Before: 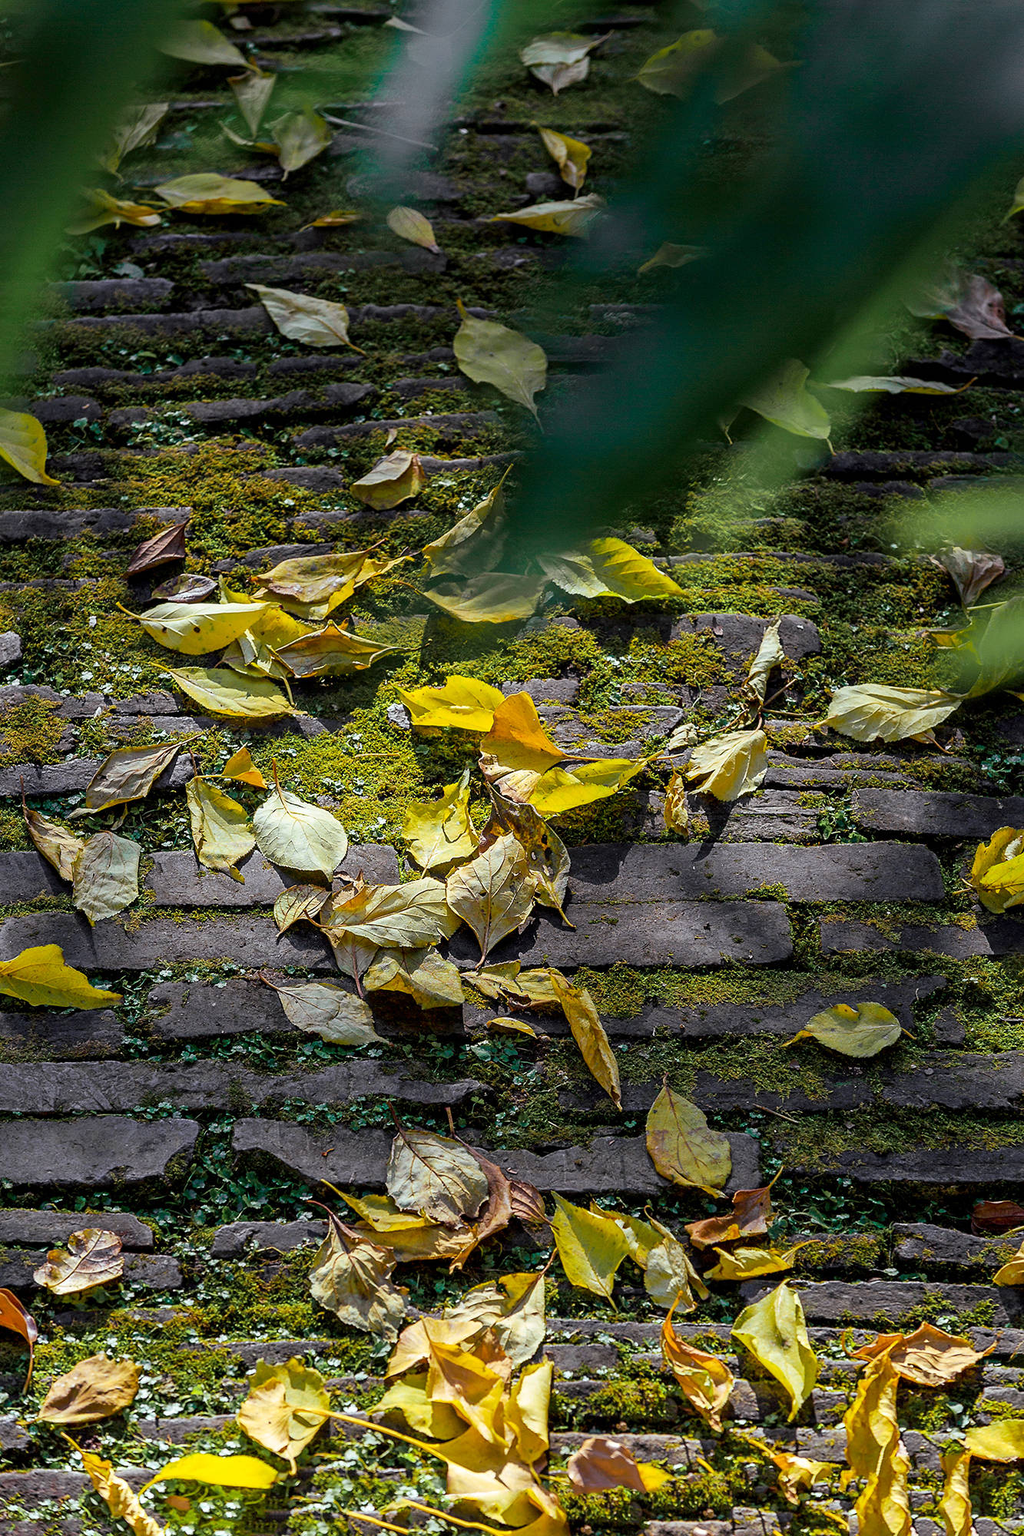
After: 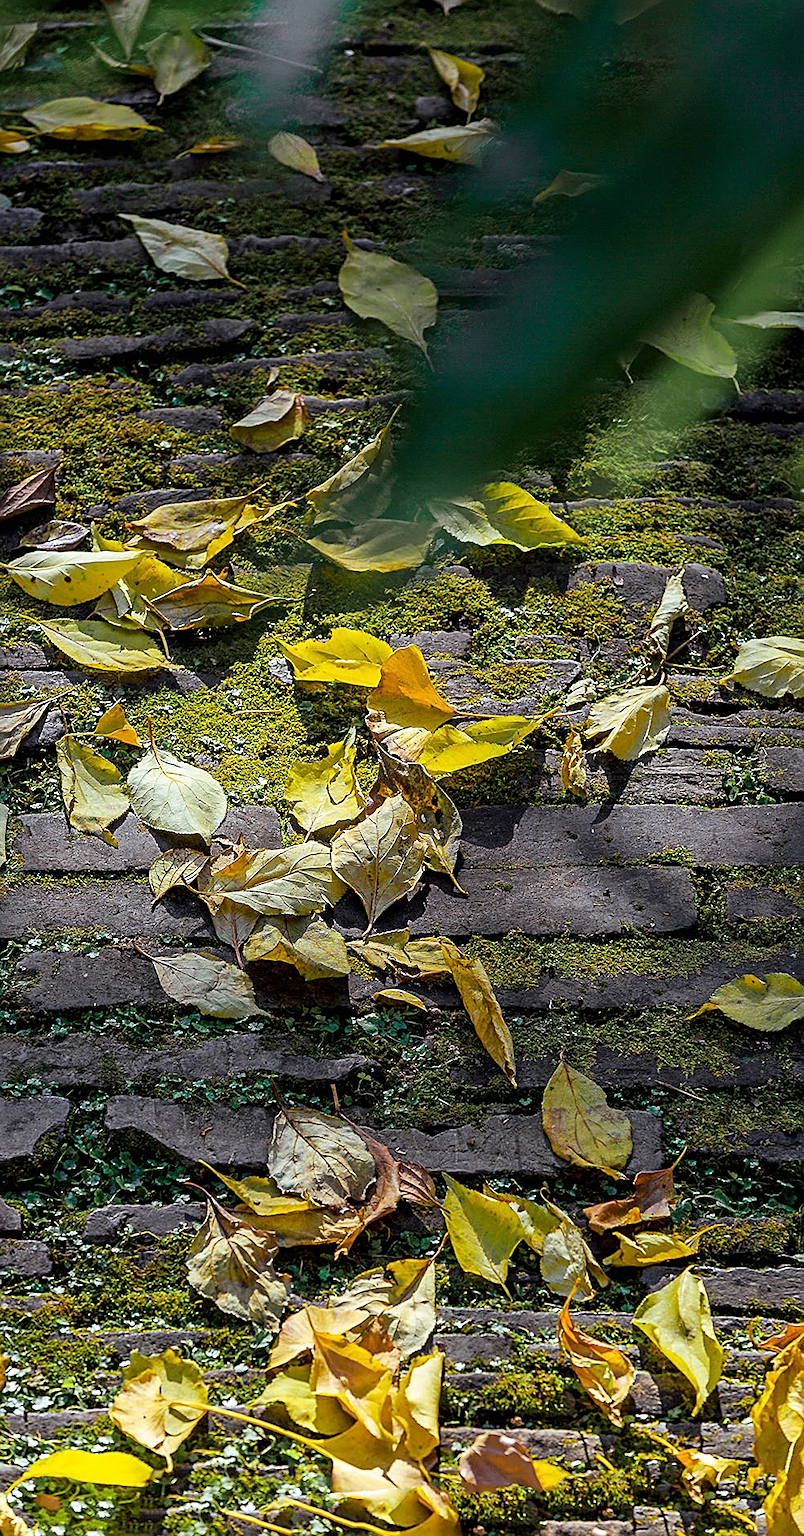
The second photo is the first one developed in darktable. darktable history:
crop and rotate: left 12.993%, top 5.305%, right 12.523%
sharpen: on, module defaults
